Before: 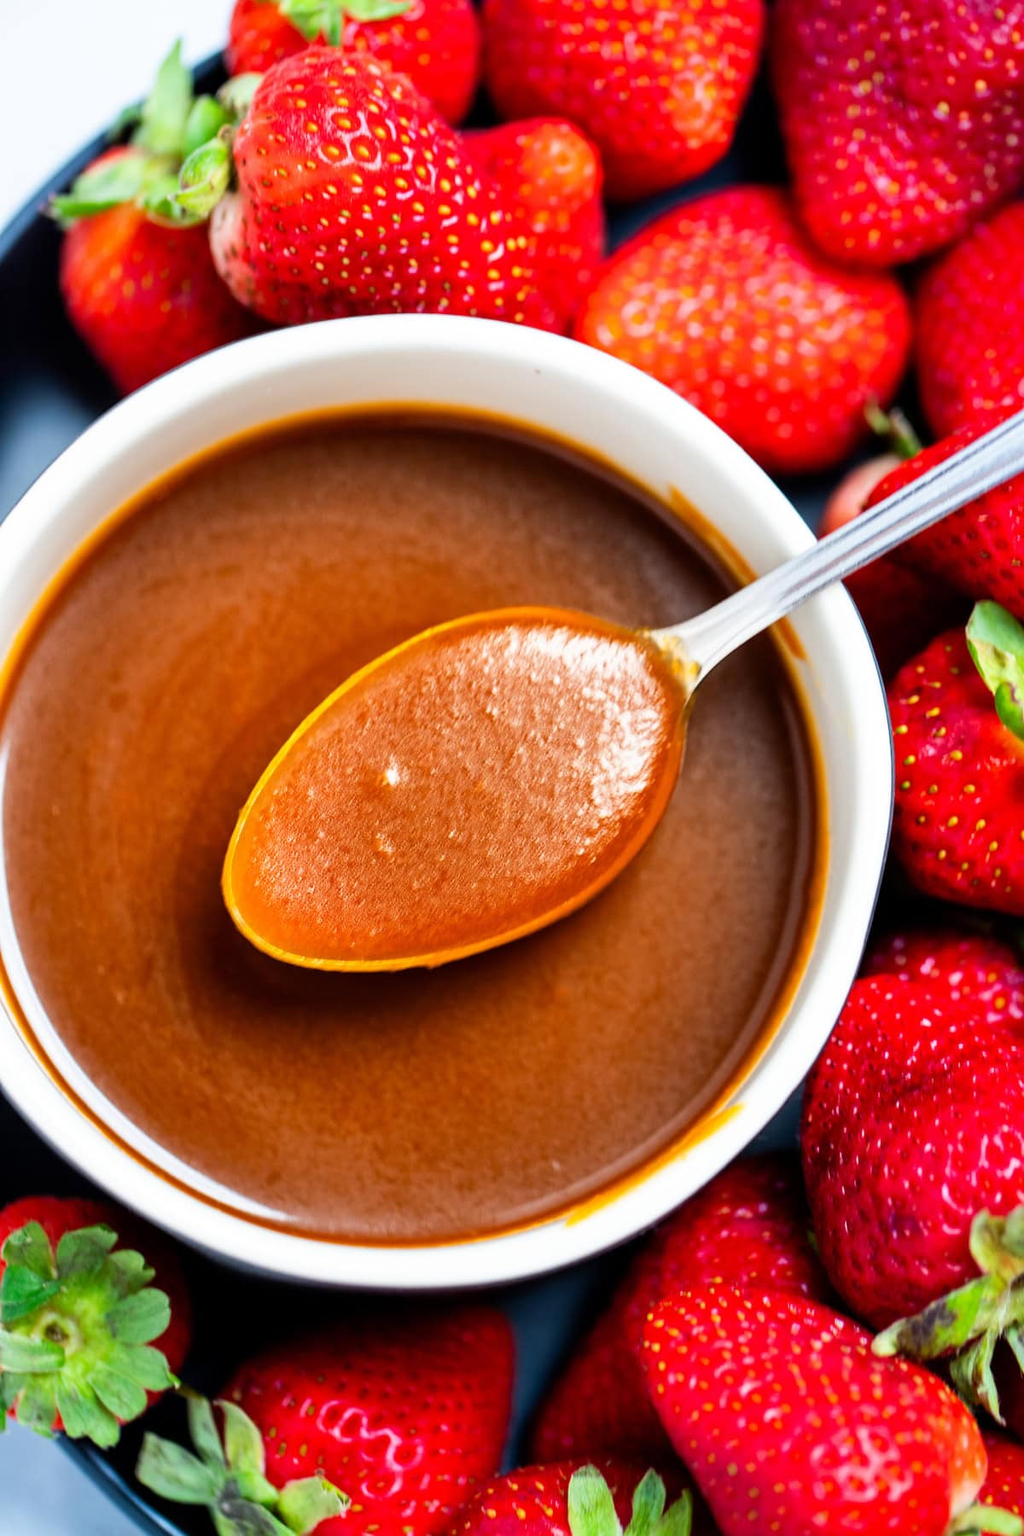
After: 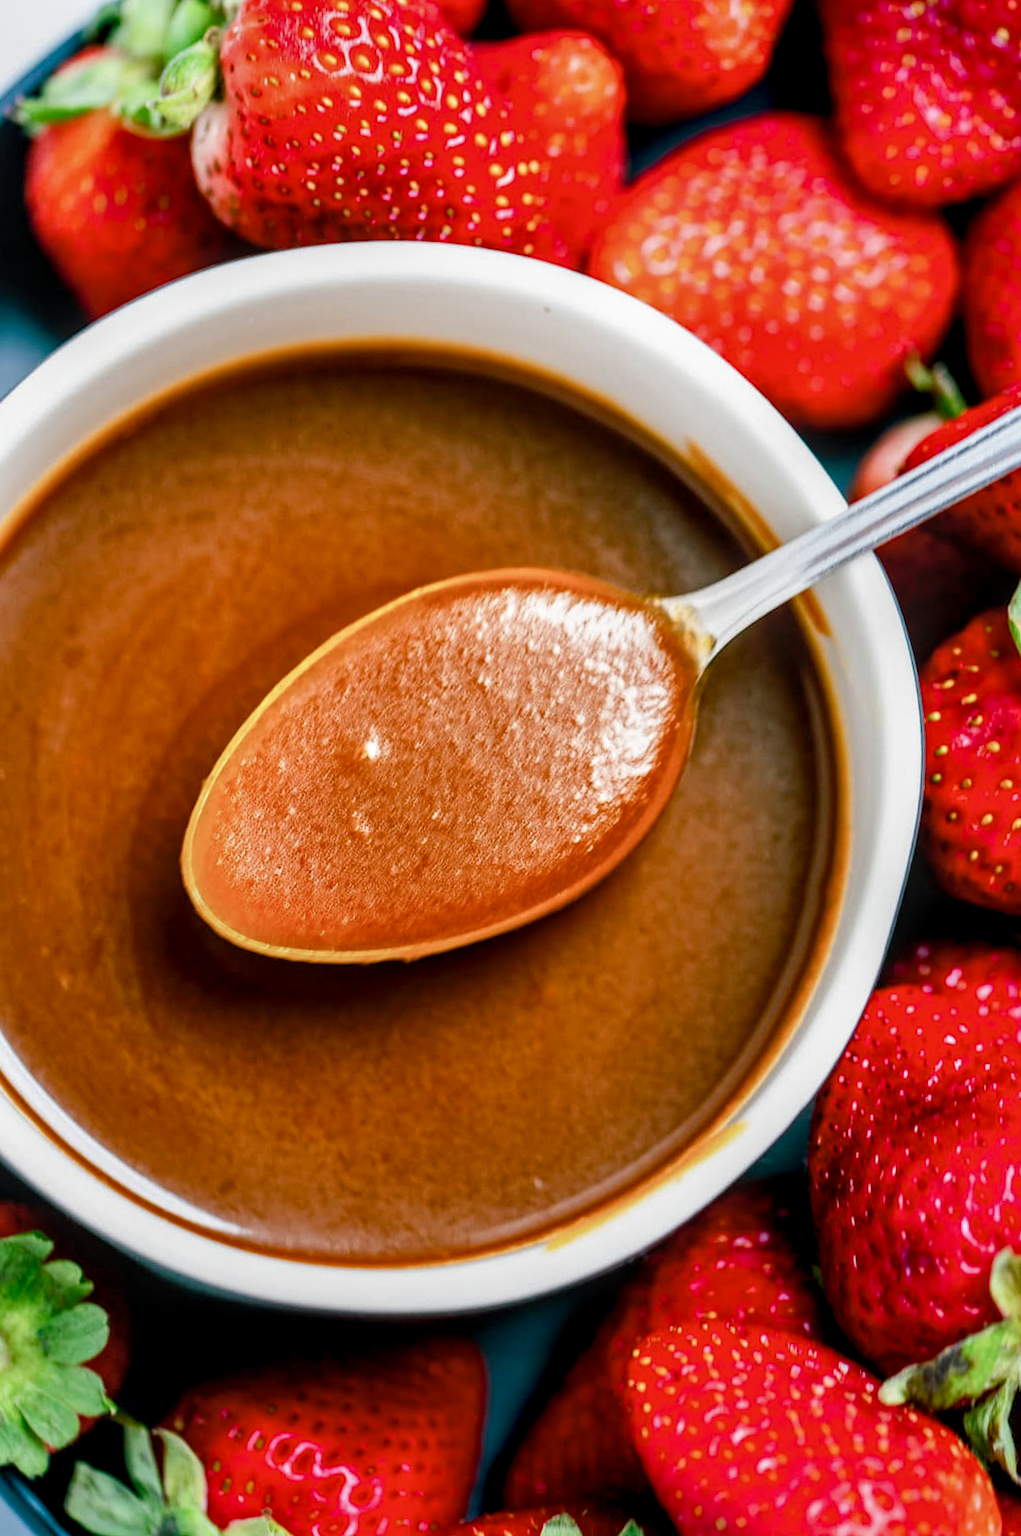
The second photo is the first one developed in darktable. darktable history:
crop and rotate: angle -1.91°, left 3.113%, top 3.811%, right 1.661%, bottom 0.757%
exposure: exposure -0.181 EV, compensate exposure bias true, compensate highlight preservation false
shadows and highlights: shadows 24.82, highlights -24.6
color balance rgb: shadows lift › chroma 11.432%, shadows lift › hue 133.96°, power › hue 313.11°, perceptual saturation grading › global saturation 20%, perceptual saturation grading › highlights -49.522%, perceptual saturation grading › shadows 24.452%
local contrast: detail 130%
